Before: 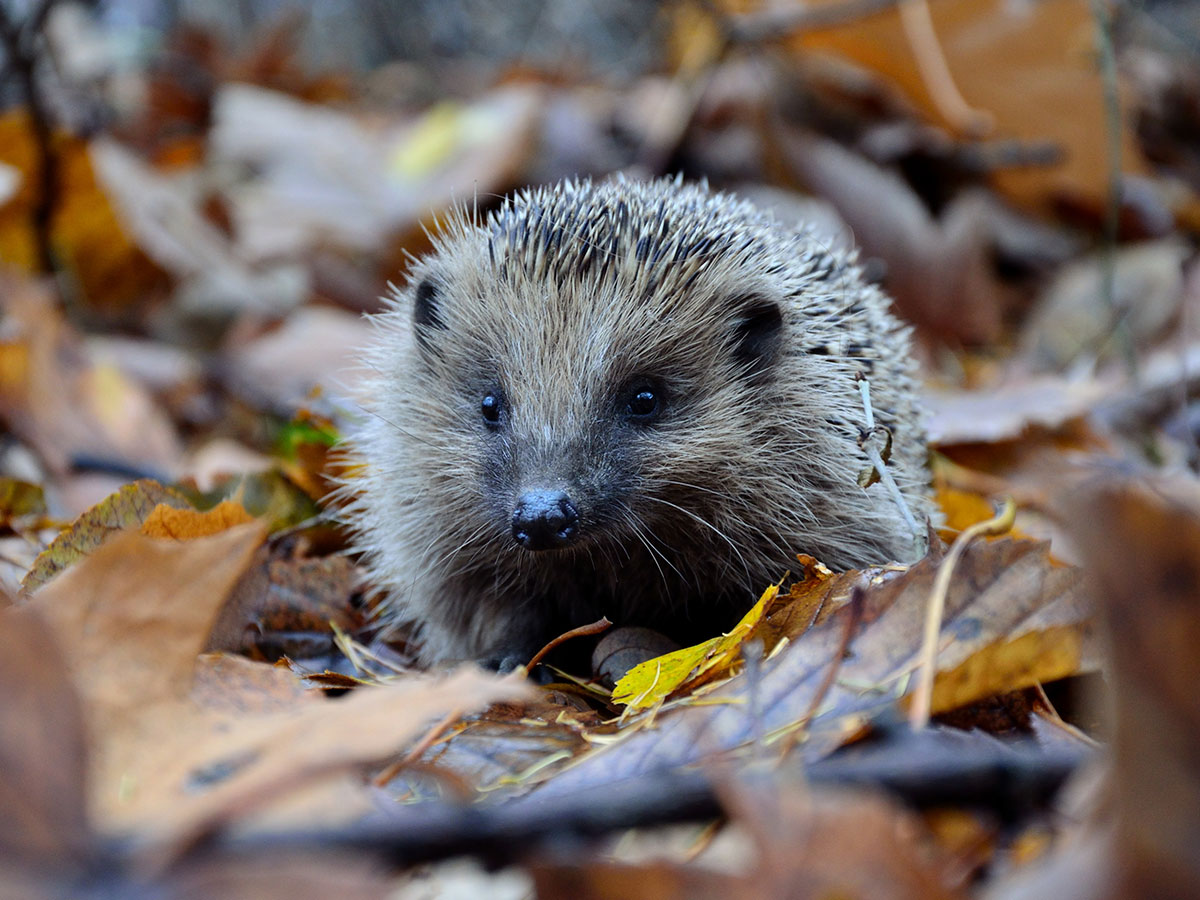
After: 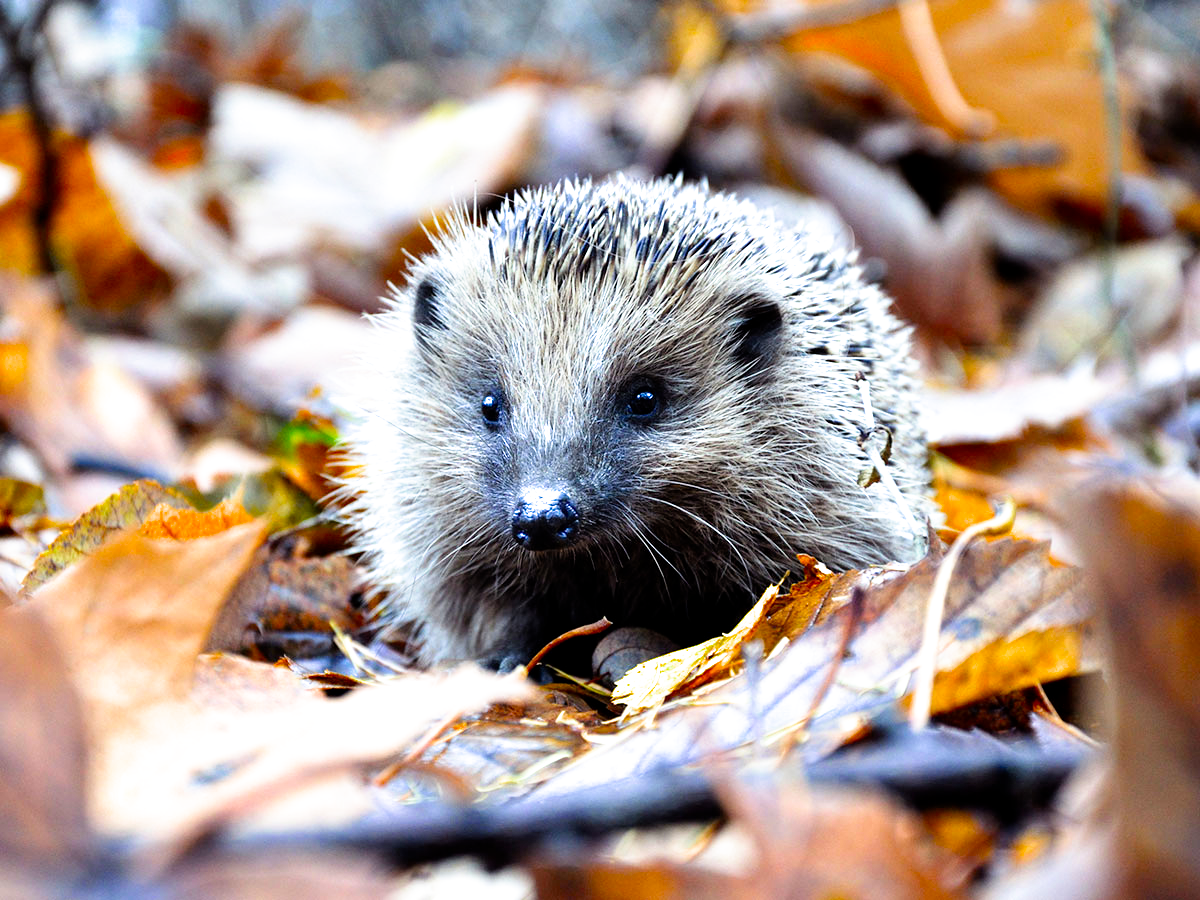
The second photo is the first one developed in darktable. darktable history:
exposure: exposure 1.2 EV, compensate highlight preservation false
filmic rgb: black relative exposure -12 EV, white relative exposure 2.8 EV, threshold 3 EV, target black luminance 0%, hardness 8.06, latitude 70.41%, contrast 1.14, highlights saturation mix 10%, shadows ↔ highlights balance -0.388%, color science v4 (2020), iterations of high-quality reconstruction 10, contrast in shadows soft, contrast in highlights soft, enable highlight reconstruction true
